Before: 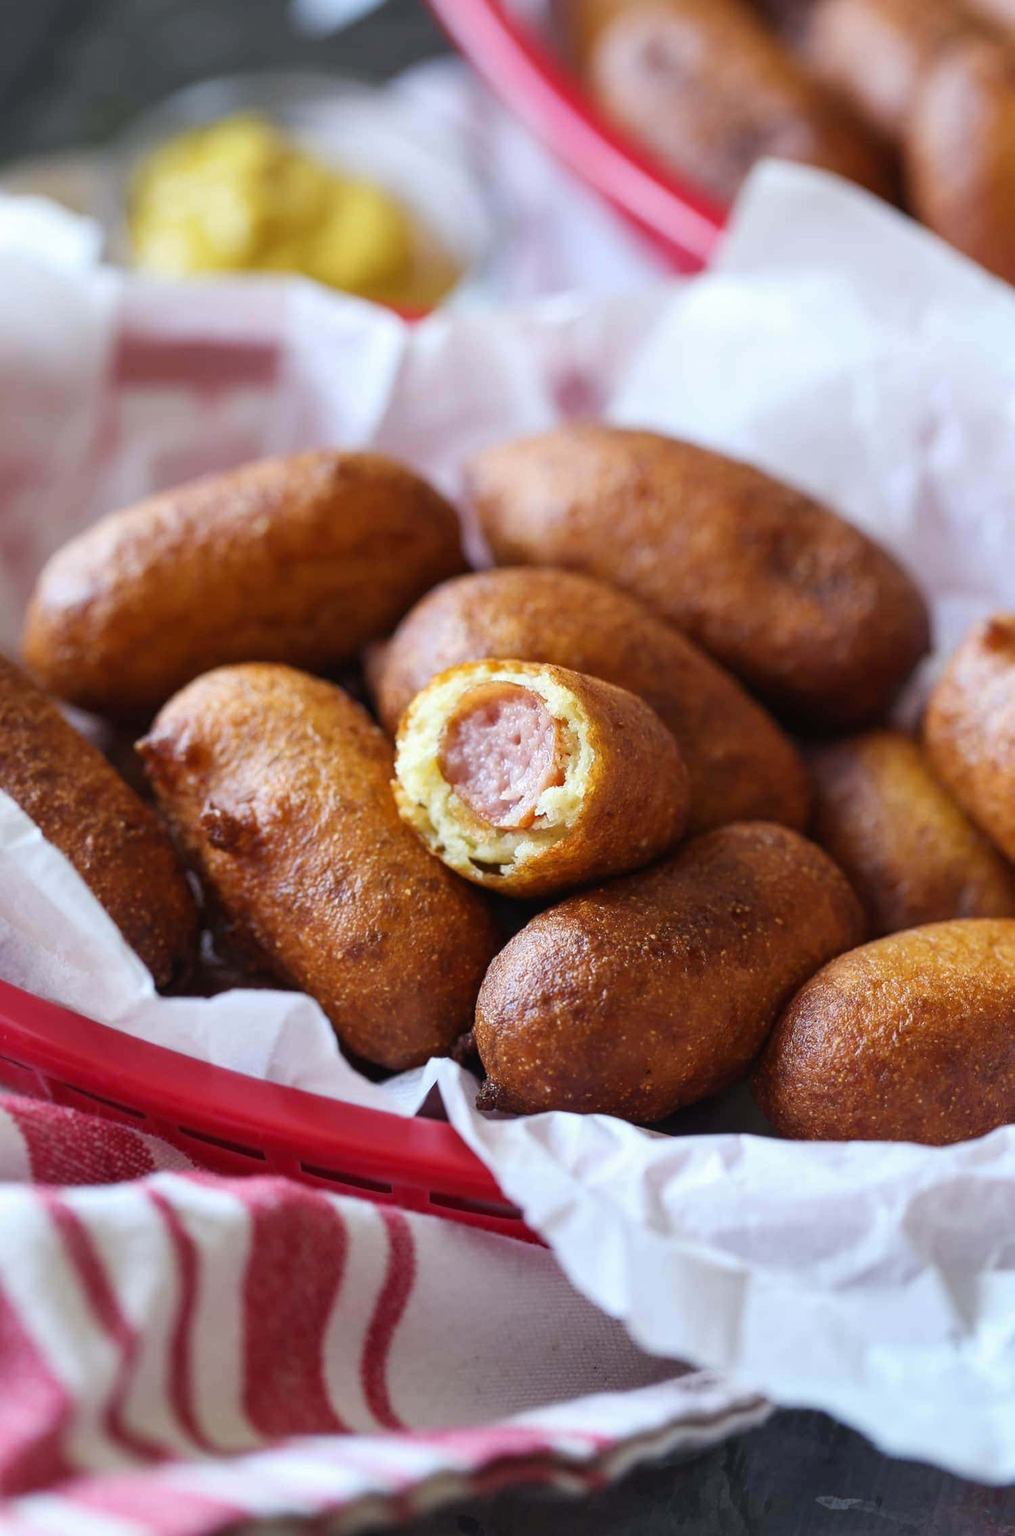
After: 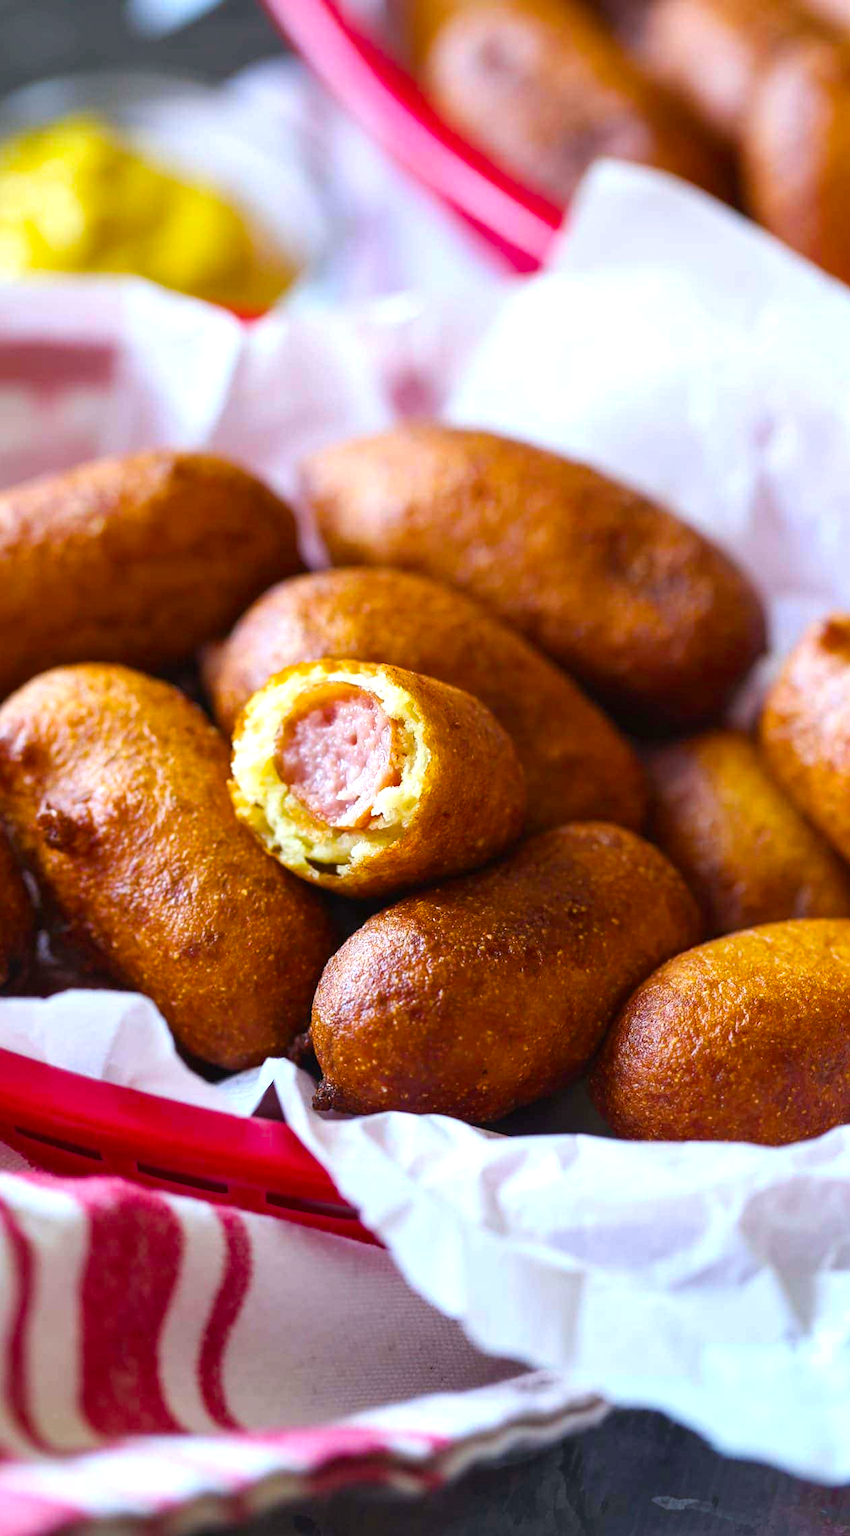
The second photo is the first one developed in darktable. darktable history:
color balance rgb: perceptual saturation grading › global saturation 36%, perceptual brilliance grading › global brilliance 10%, global vibrance 20%
crop: left 16.145%
